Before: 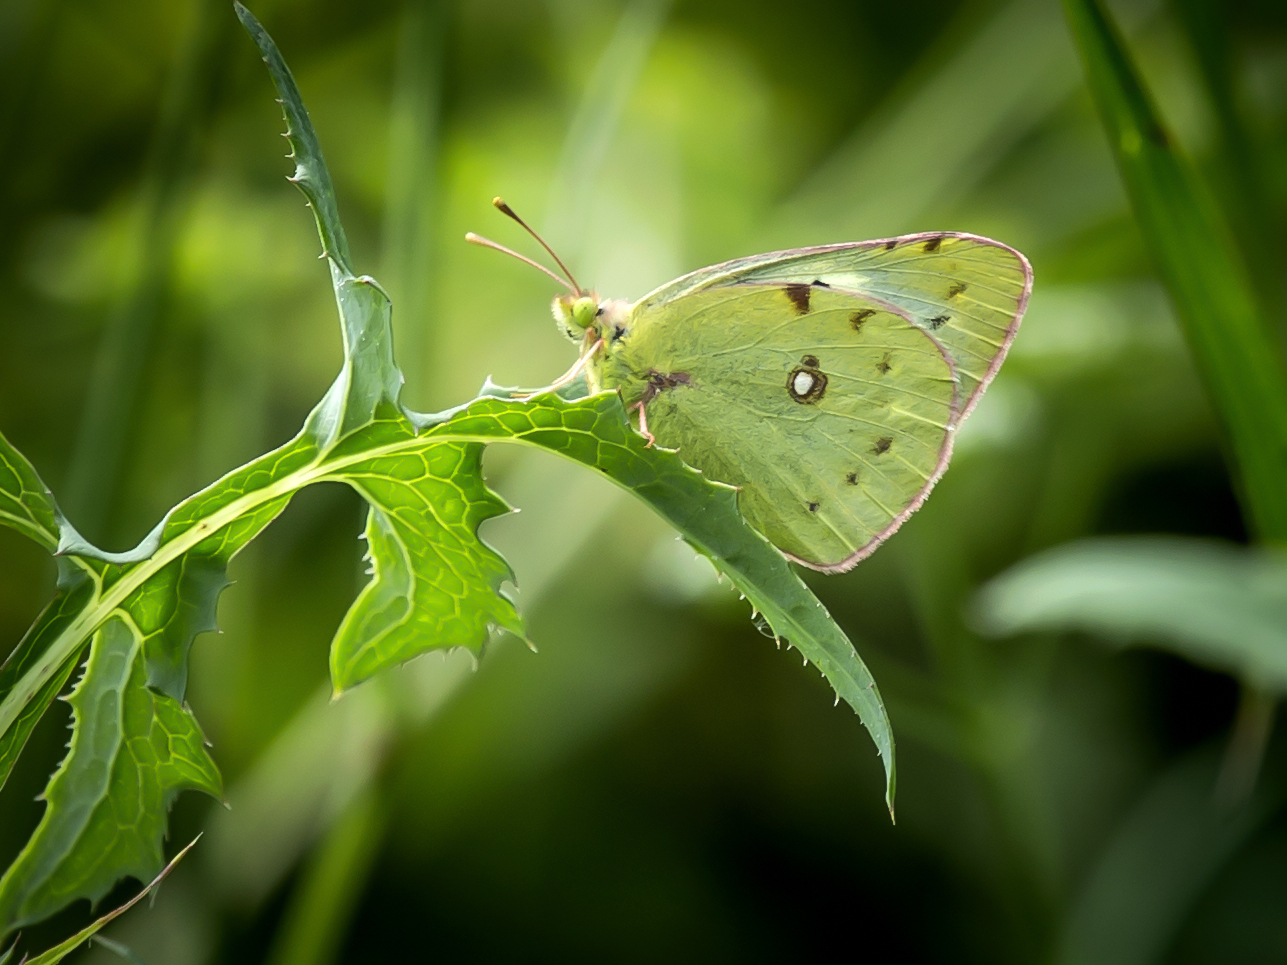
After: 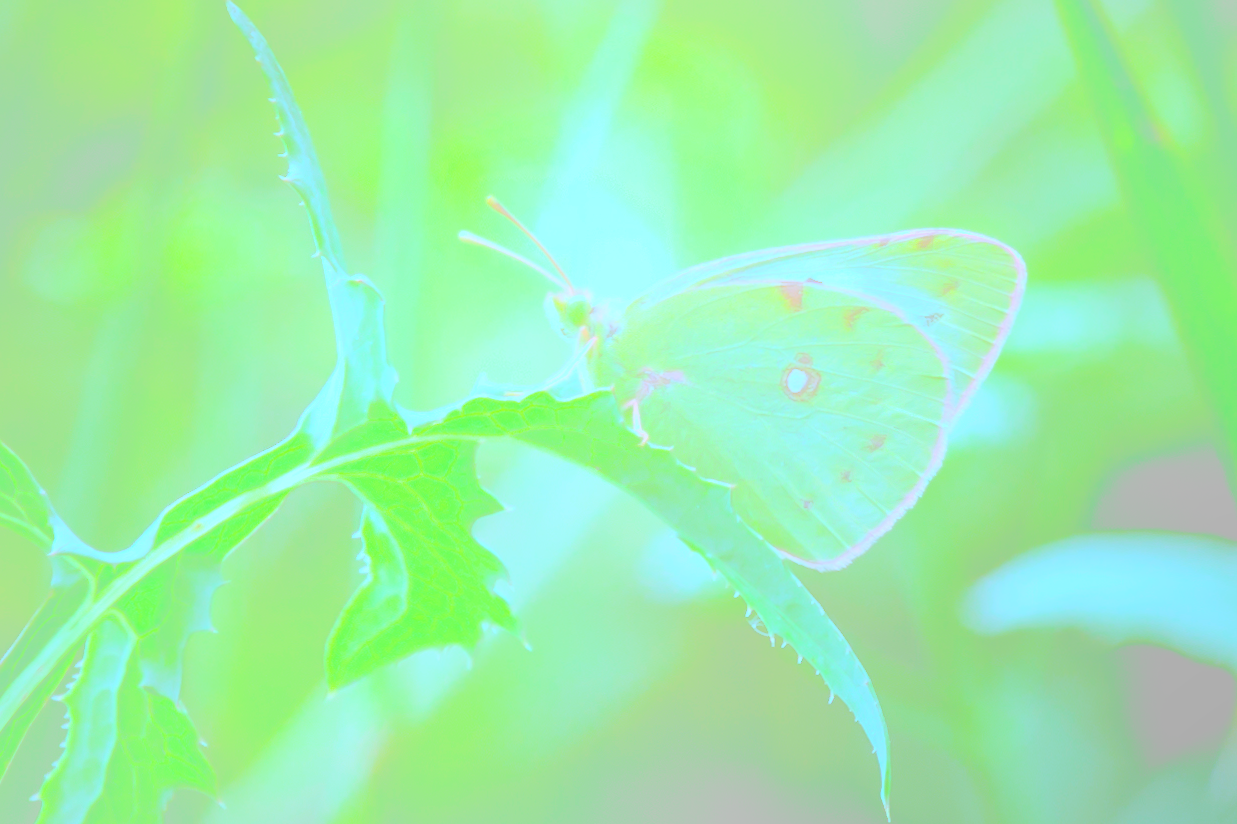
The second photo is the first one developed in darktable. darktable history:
bloom: size 85%, threshold 5%, strength 85%
tone equalizer: -8 EV 0.25 EV, -7 EV 0.417 EV, -6 EV 0.417 EV, -5 EV 0.25 EV, -3 EV -0.25 EV, -2 EV -0.417 EV, -1 EV -0.417 EV, +0 EV -0.25 EV, edges refinement/feathering 500, mask exposure compensation -1.57 EV, preserve details guided filter
white balance: red 0.766, blue 1.537
crop and rotate: angle 0.2°, left 0.275%, right 3.127%, bottom 14.18%
